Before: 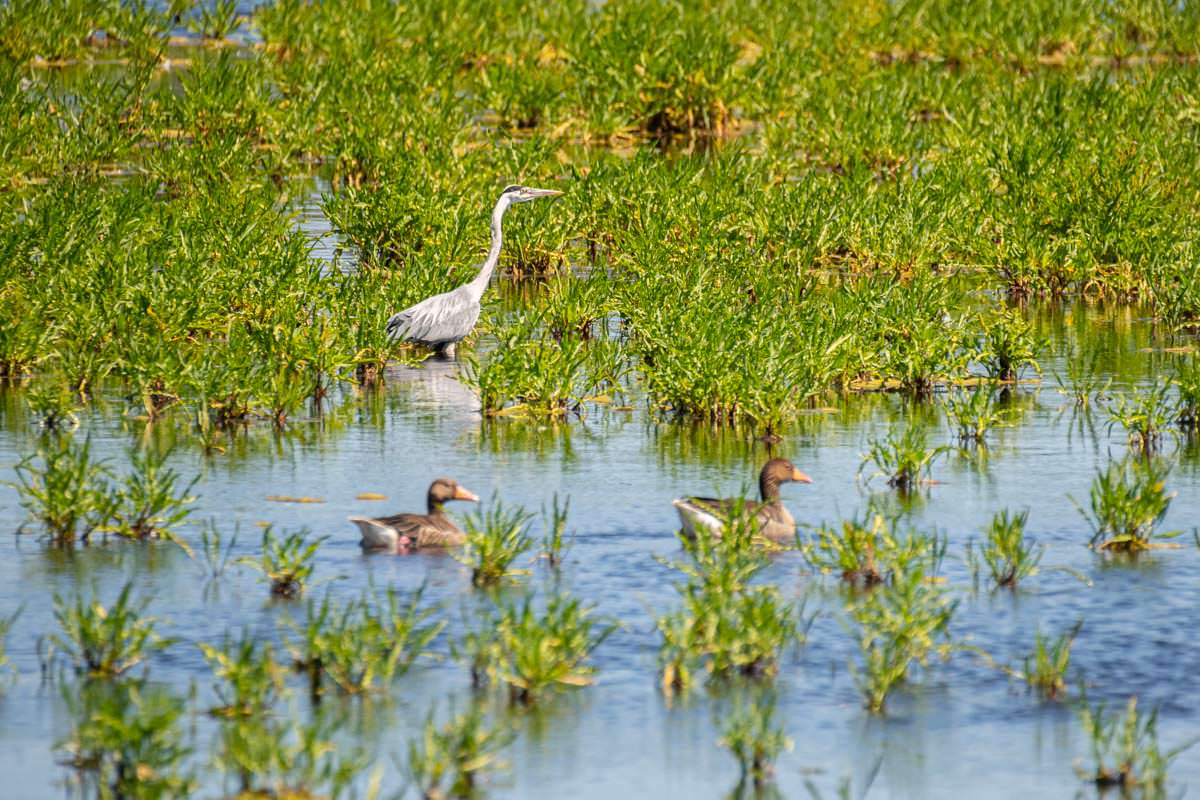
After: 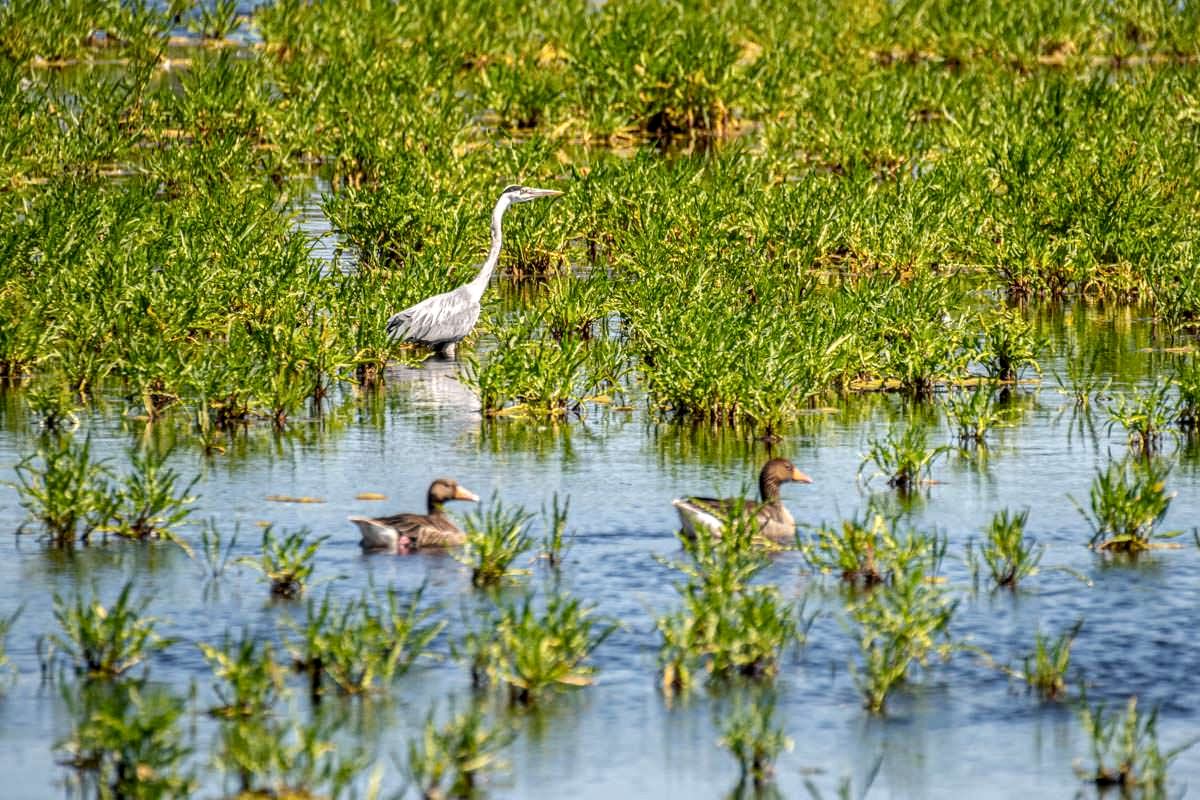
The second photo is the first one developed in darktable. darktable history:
exposure: exposure -0.072 EV, compensate highlight preservation false
local contrast: detail 150%
